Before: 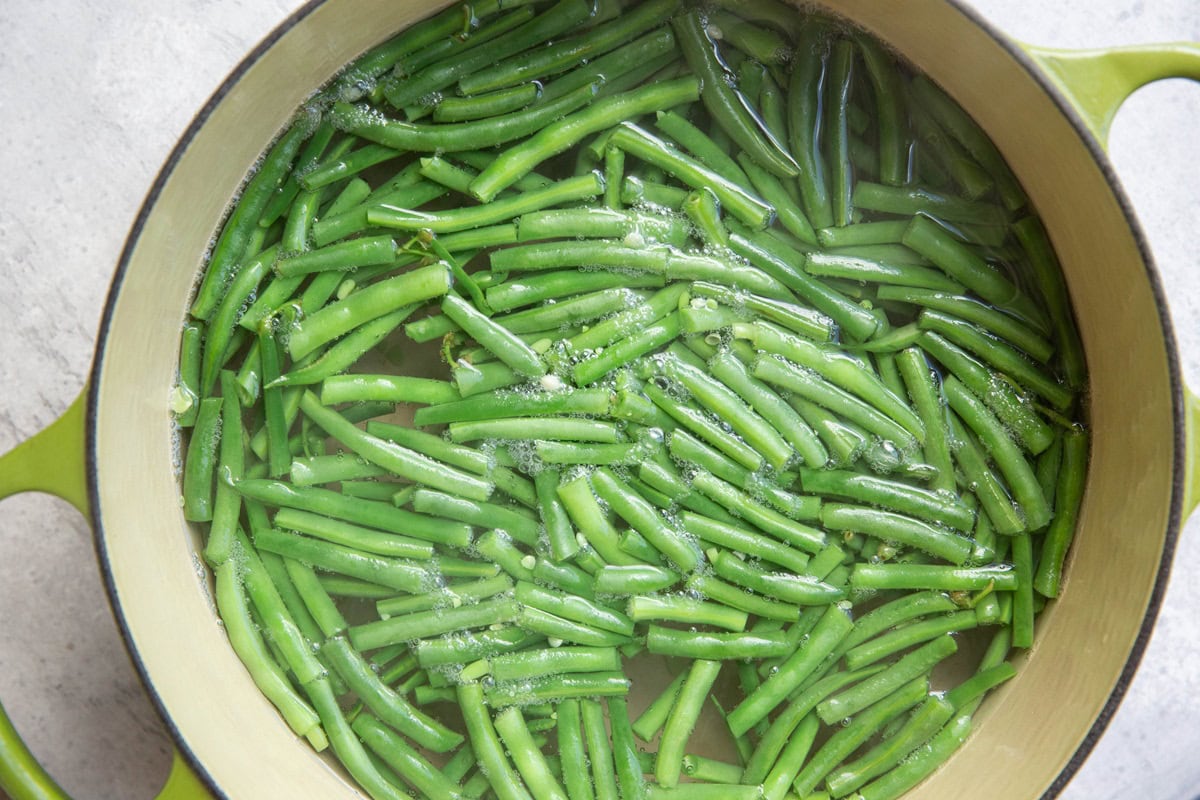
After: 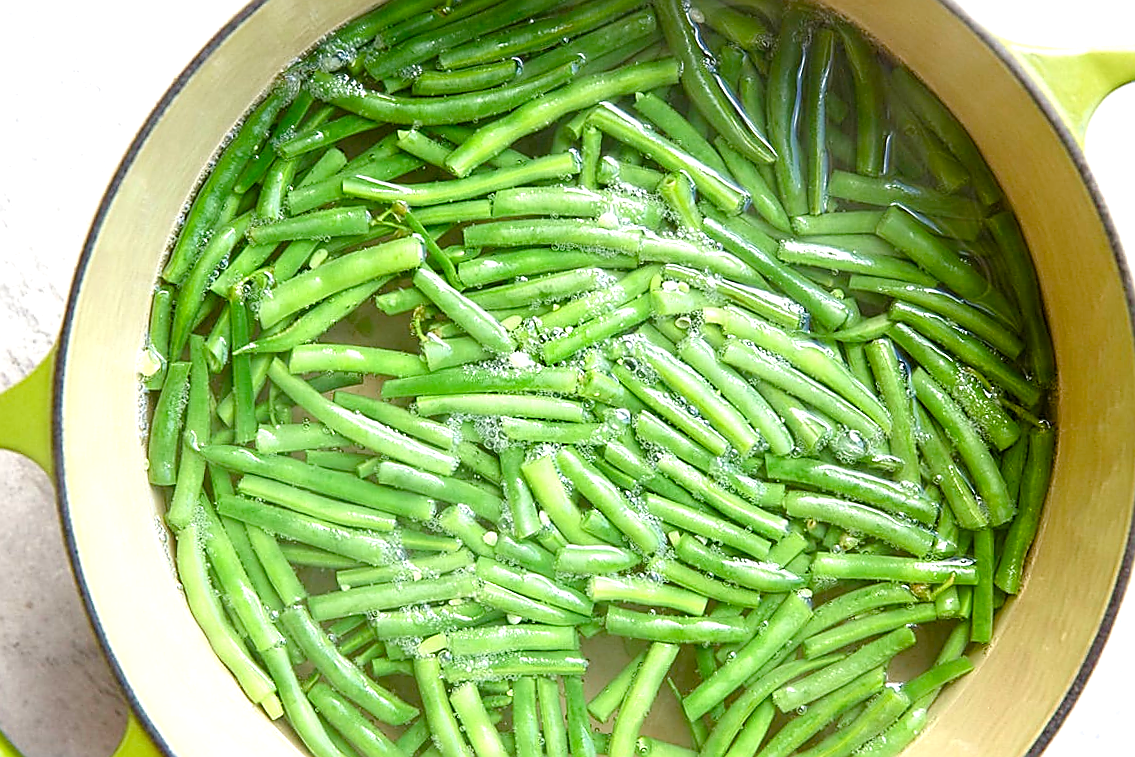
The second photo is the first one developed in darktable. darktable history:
crop and rotate: angle -2.19°
exposure: black level correction 0, exposure 0.699 EV, compensate highlight preservation false
color balance rgb: power › luminance 1.684%, perceptual saturation grading › global saturation 20%, perceptual saturation grading › highlights -25.258%, perceptual saturation grading › shadows 50.324%, global vibrance 20%
sharpen: radius 1.421, amount 1.242, threshold 0.713
